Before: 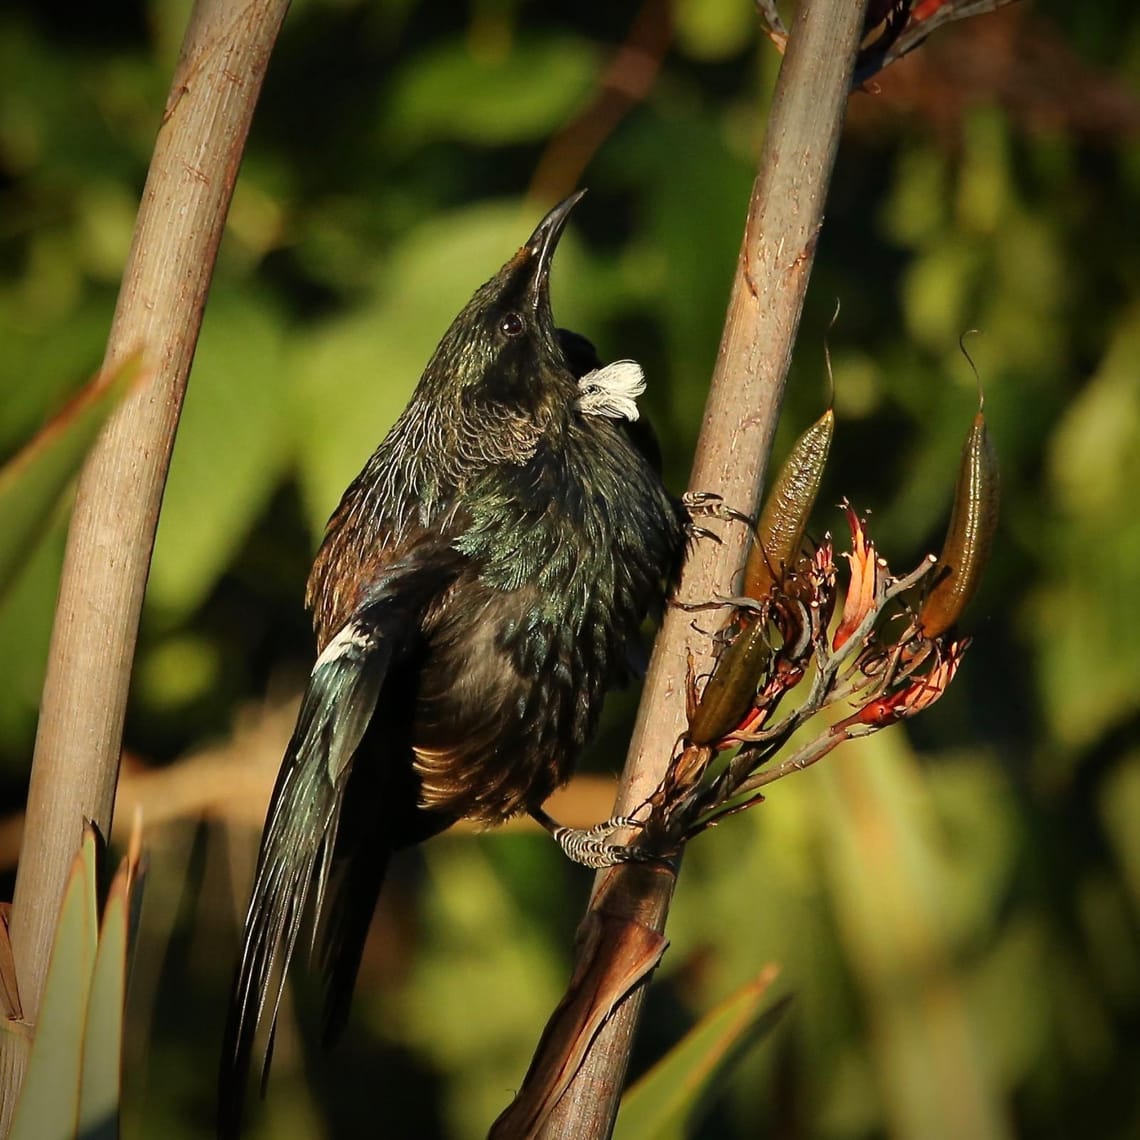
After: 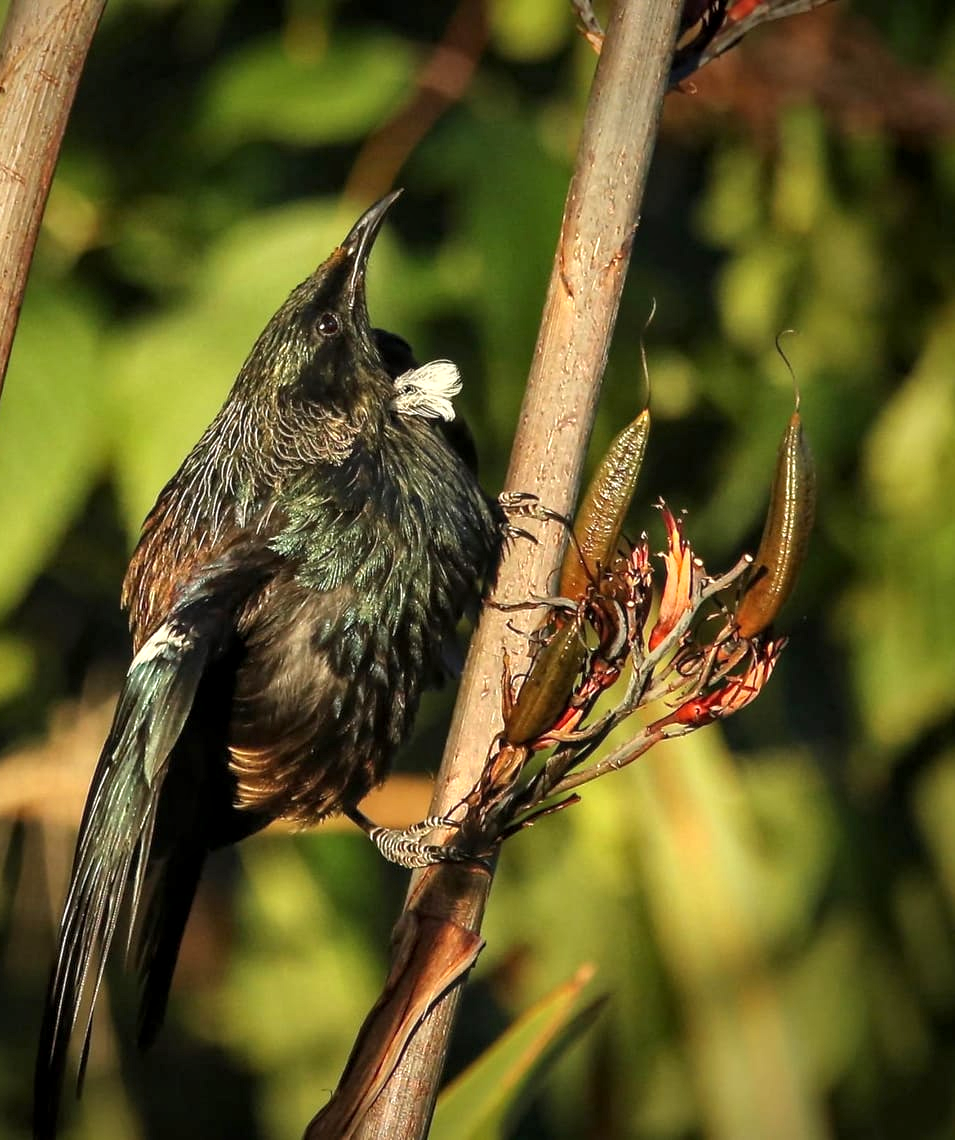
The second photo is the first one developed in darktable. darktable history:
crop: left 16.145%
exposure: exposure 0.507 EV, compensate highlight preservation false
local contrast: on, module defaults
shadows and highlights: shadows 25, highlights -25
